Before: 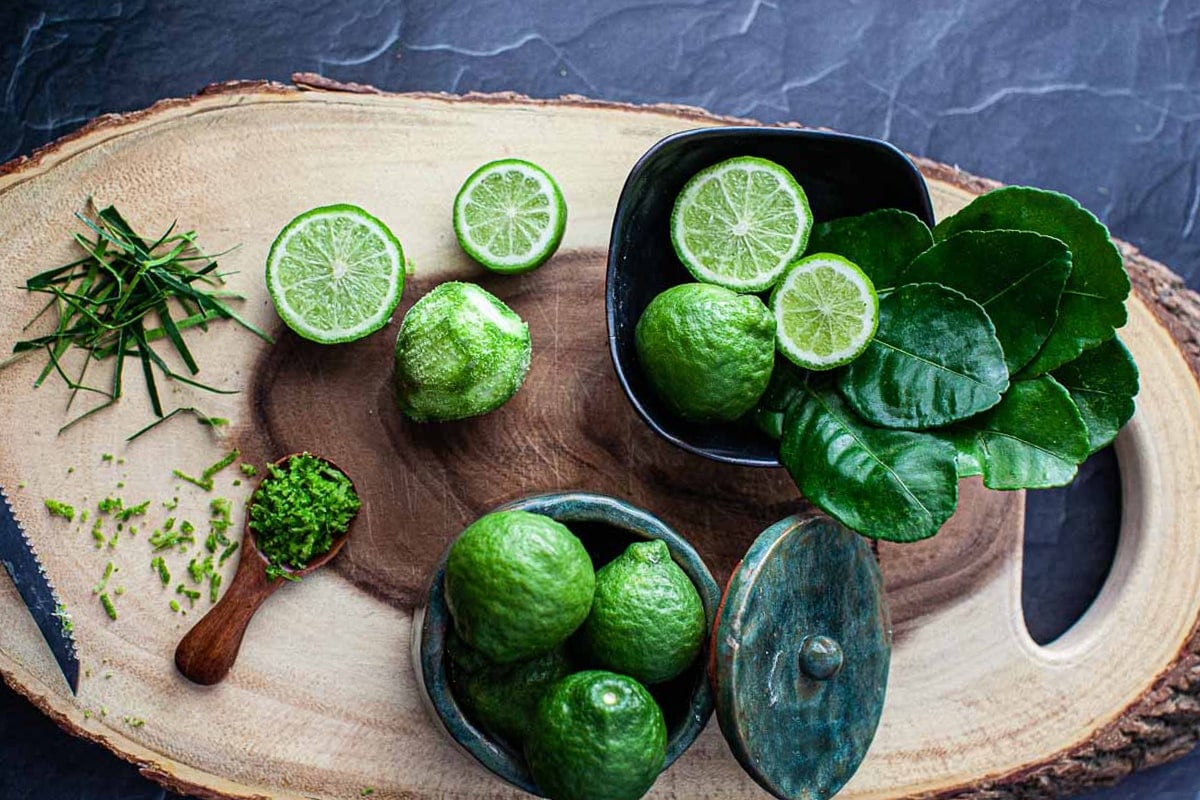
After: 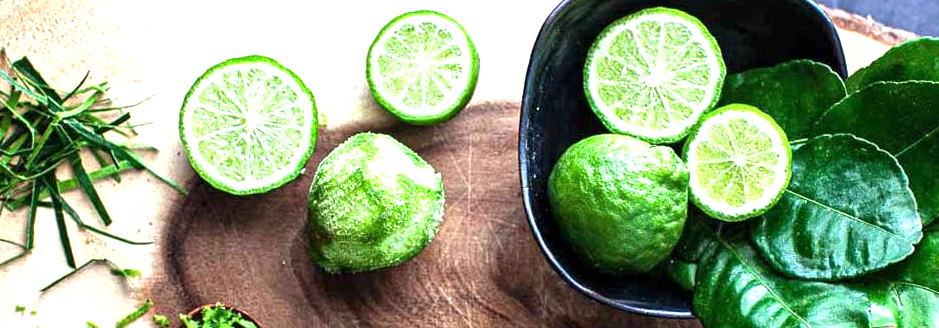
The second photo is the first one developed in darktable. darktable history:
exposure: black level correction 0, exposure 1.2 EV, compensate highlight preservation false
local contrast: mode bilateral grid, contrast 20, coarseness 50, detail 129%, midtone range 0.2
crop: left 7.255%, top 18.748%, right 14.43%, bottom 40.205%
